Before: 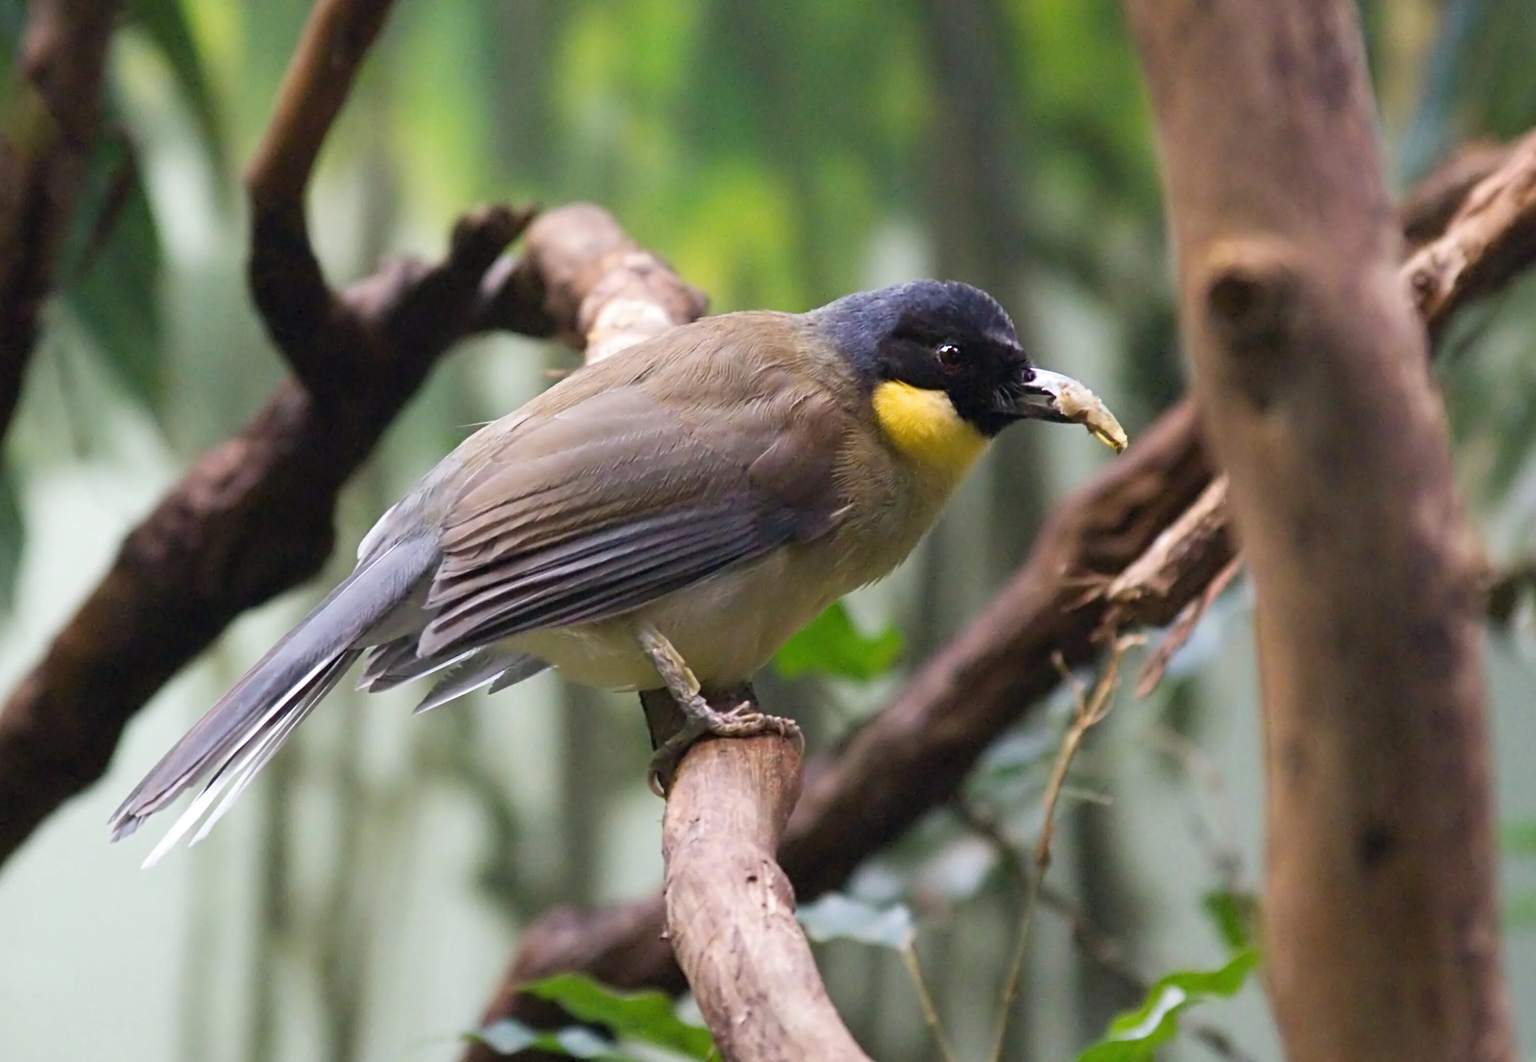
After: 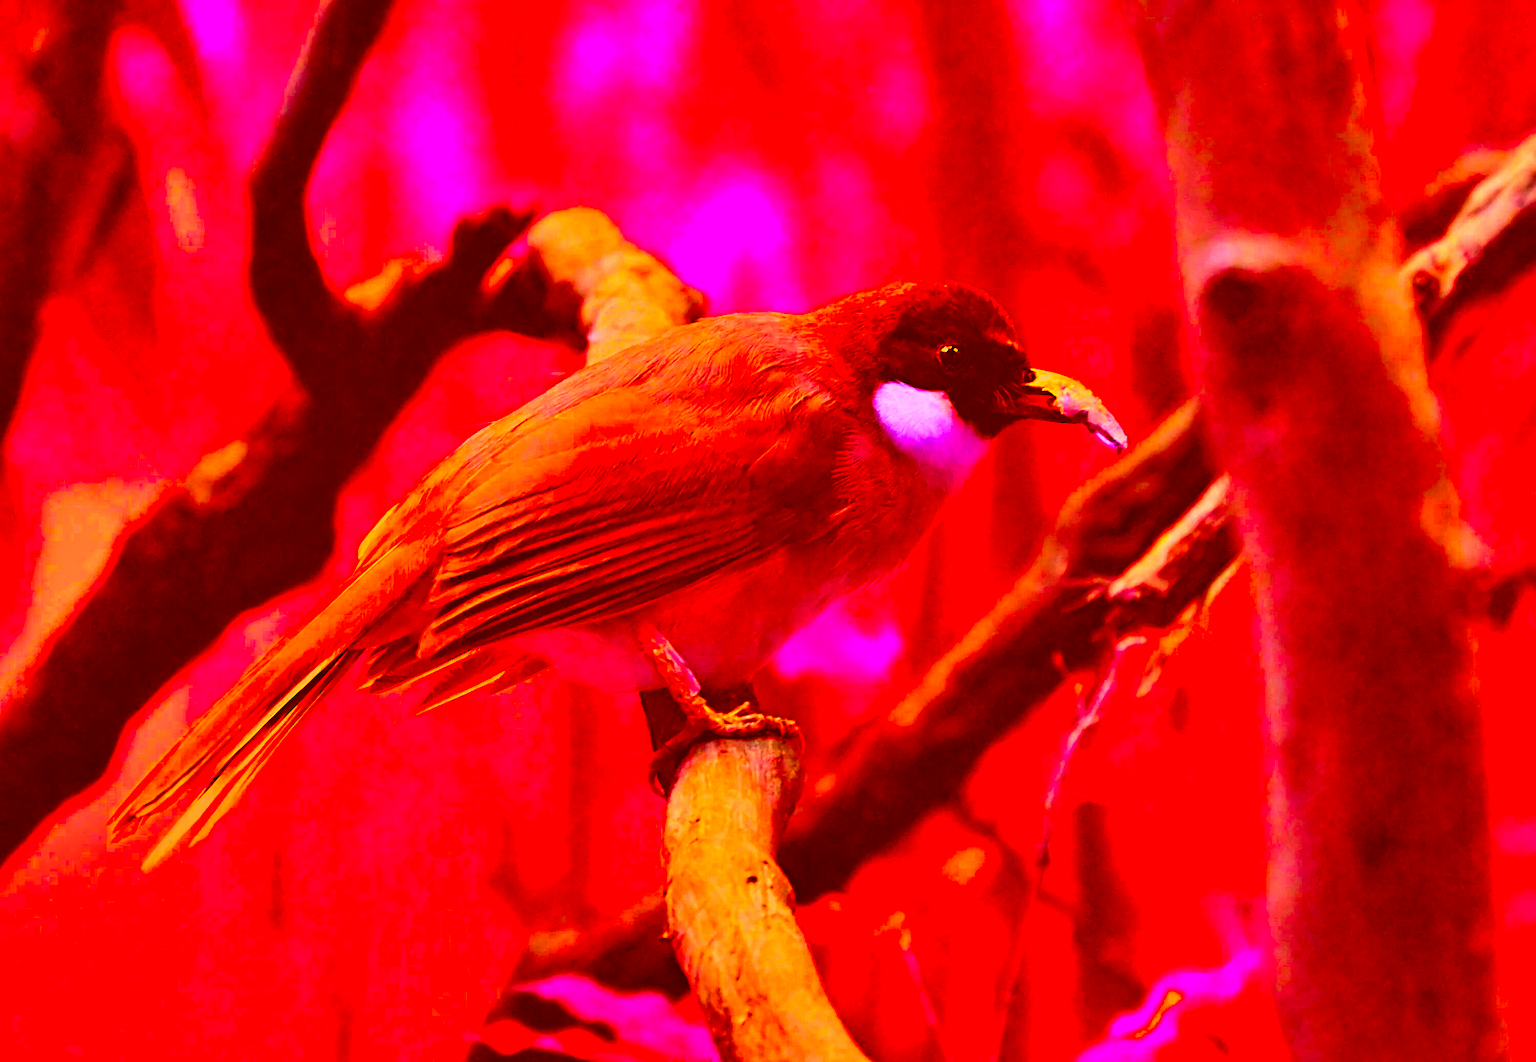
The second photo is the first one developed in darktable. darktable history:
contrast equalizer: octaves 7, y [[0.6 ×6], [0.55 ×6], [0 ×6], [0 ×6], [0 ×6]]
sharpen: amount 0.202
color correction: highlights a* -39.02, highlights b* -39.34, shadows a* -39.41, shadows b* -39.4, saturation -2.95
